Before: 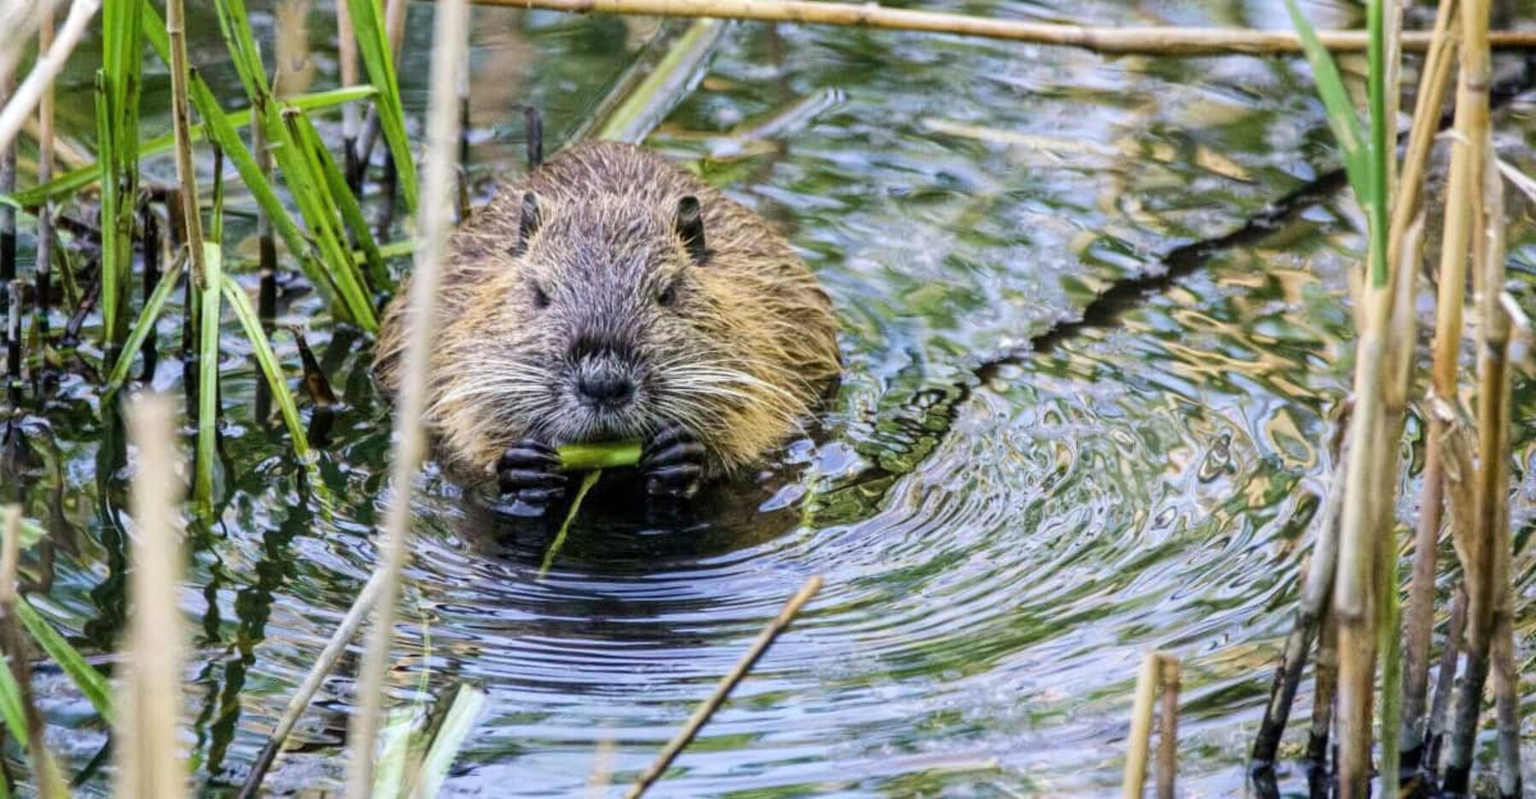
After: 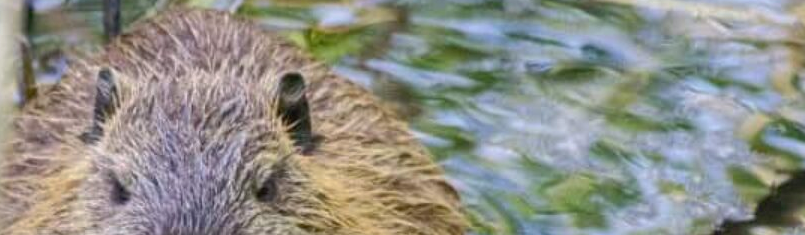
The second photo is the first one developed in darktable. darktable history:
contrast brightness saturation: contrast -0.02, brightness -0.01, saturation 0.03
shadows and highlights: on, module defaults
crop: left 28.64%, top 16.832%, right 26.637%, bottom 58.055%
